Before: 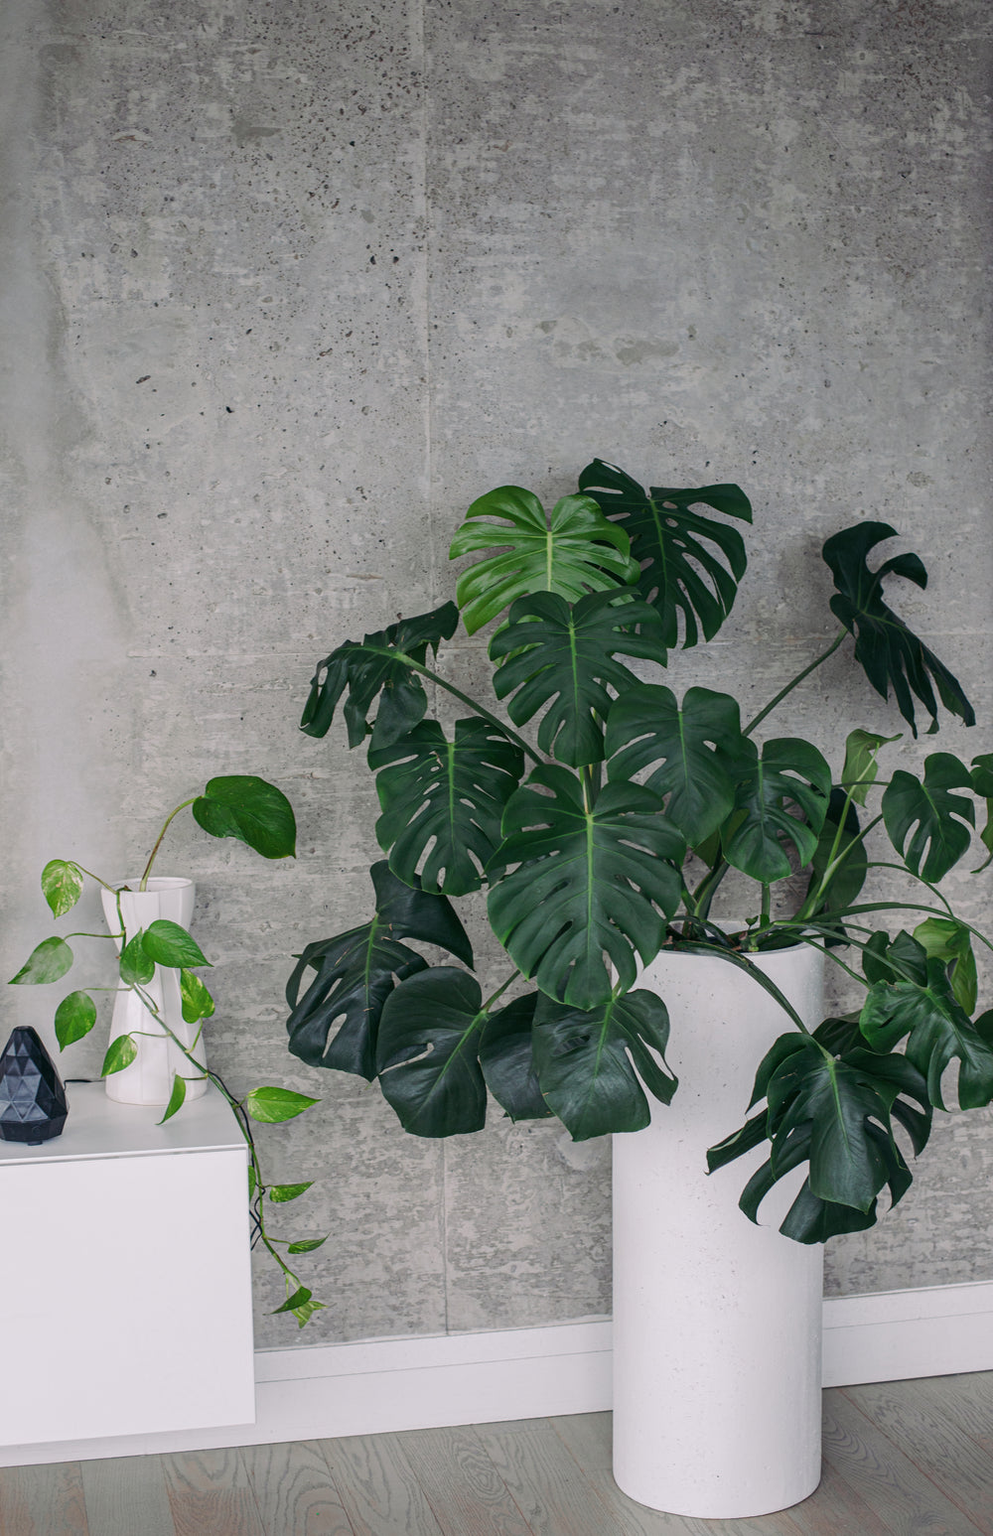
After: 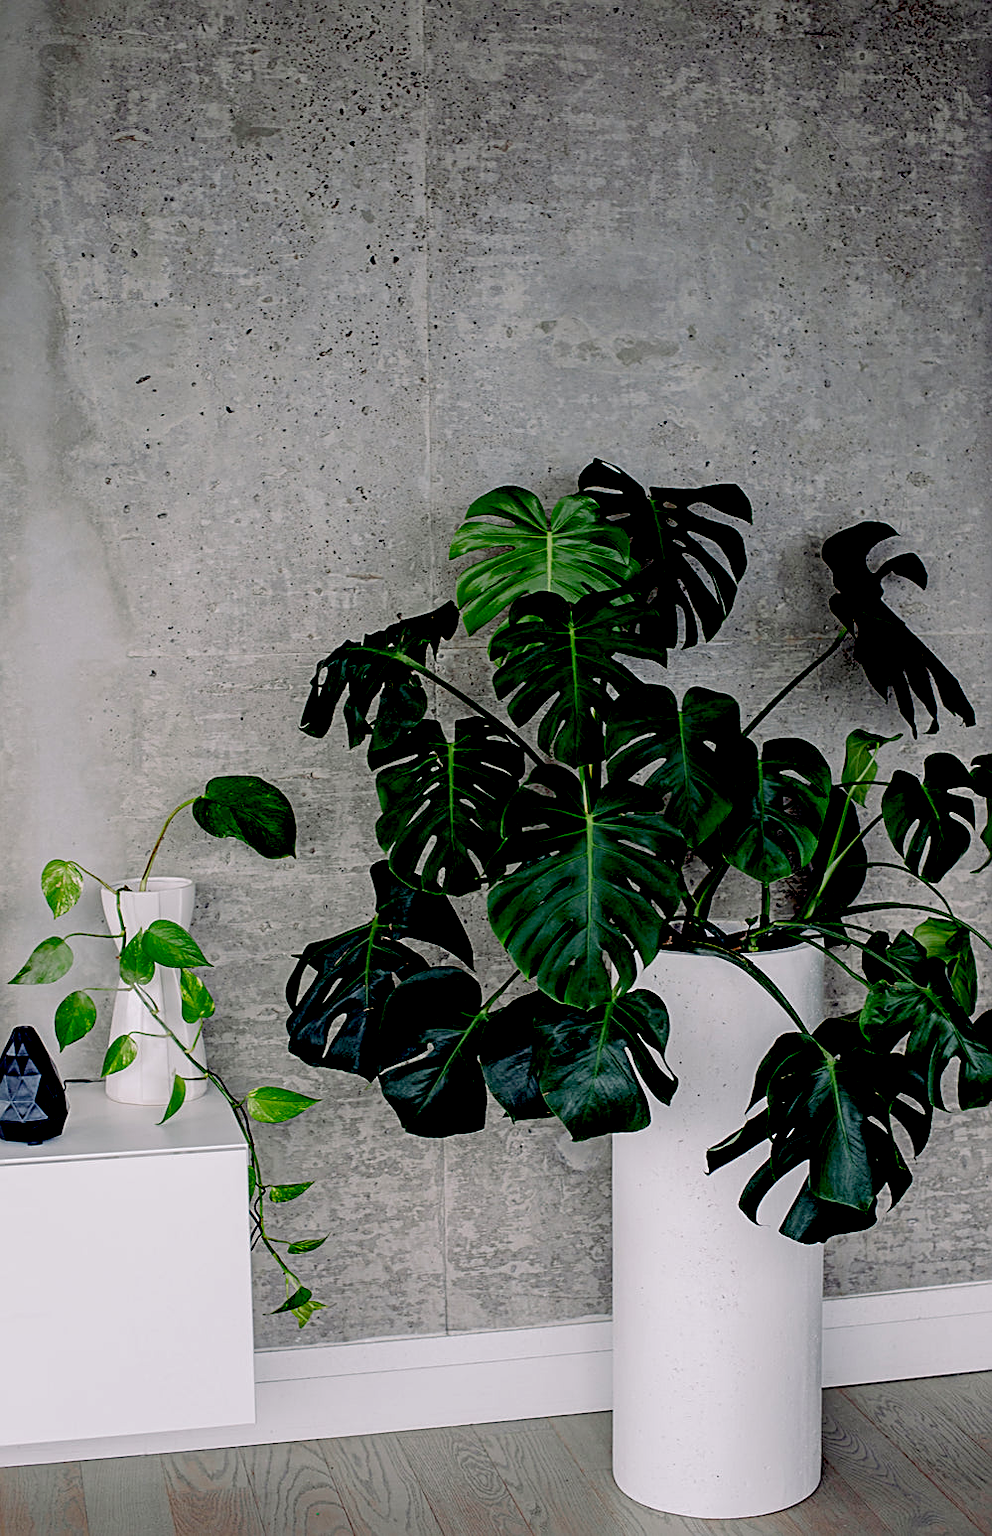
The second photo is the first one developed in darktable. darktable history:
sharpen: on, module defaults
exposure: black level correction 0.057, compensate exposure bias true, compensate highlight preservation false
